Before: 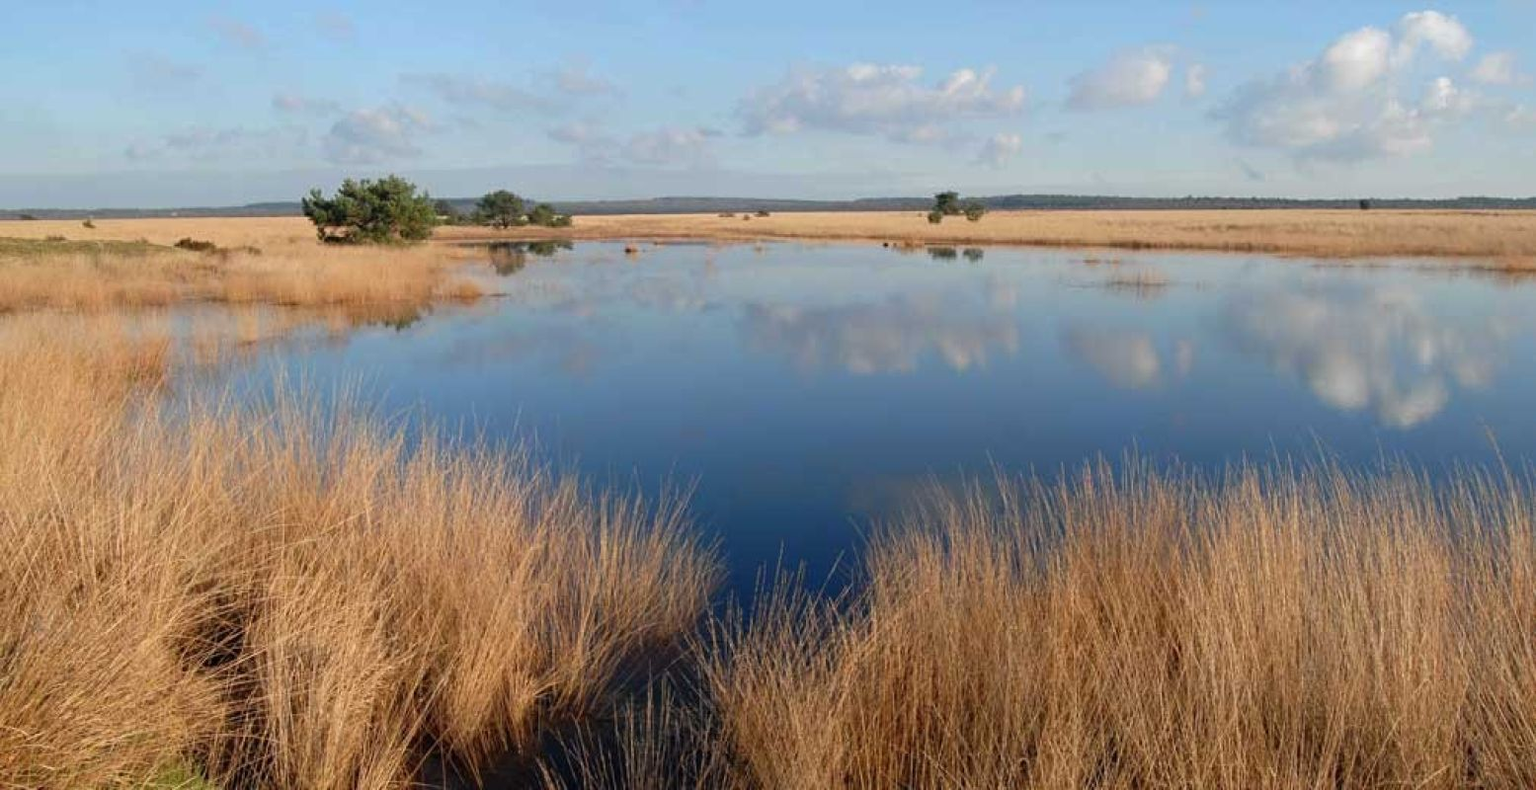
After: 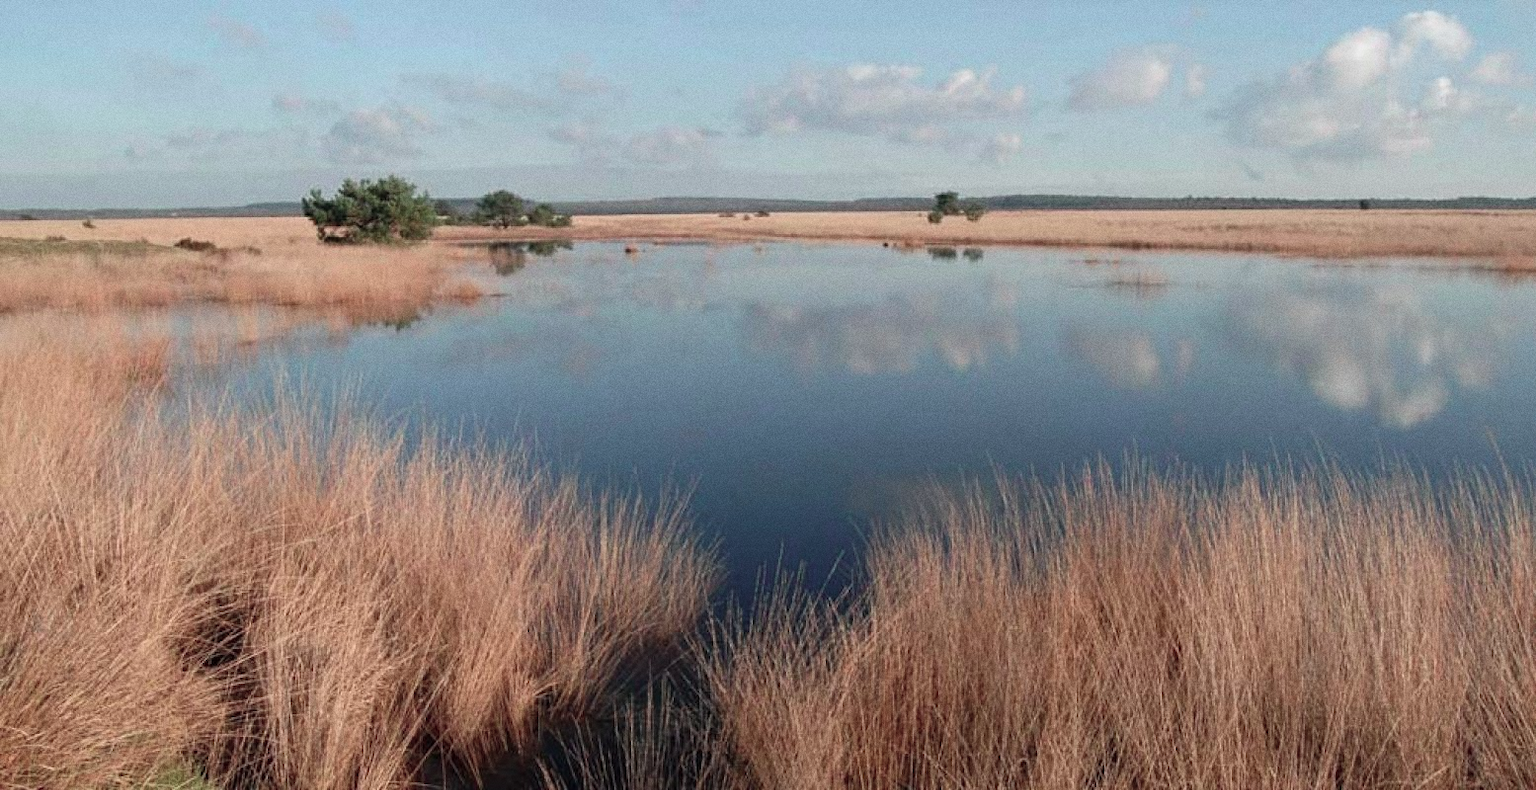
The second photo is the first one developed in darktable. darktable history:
grain: coarseness 0.47 ISO
color contrast: blue-yellow contrast 0.62
